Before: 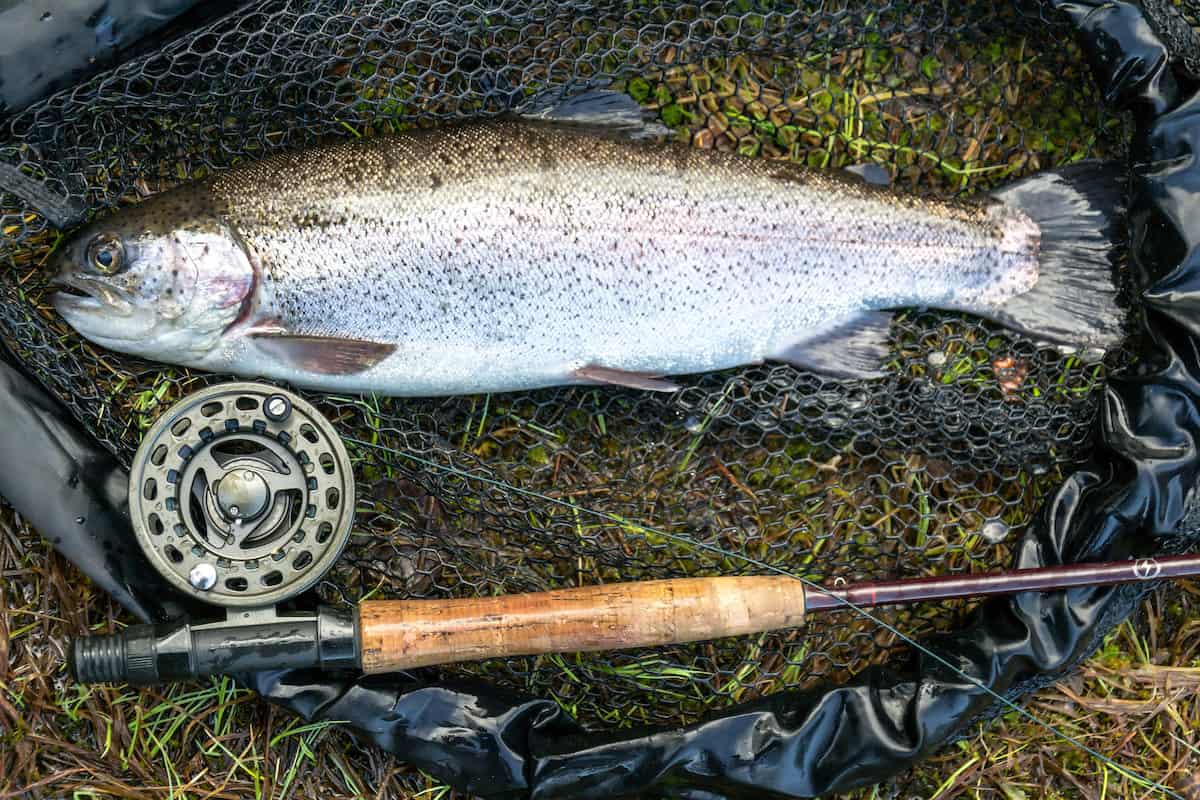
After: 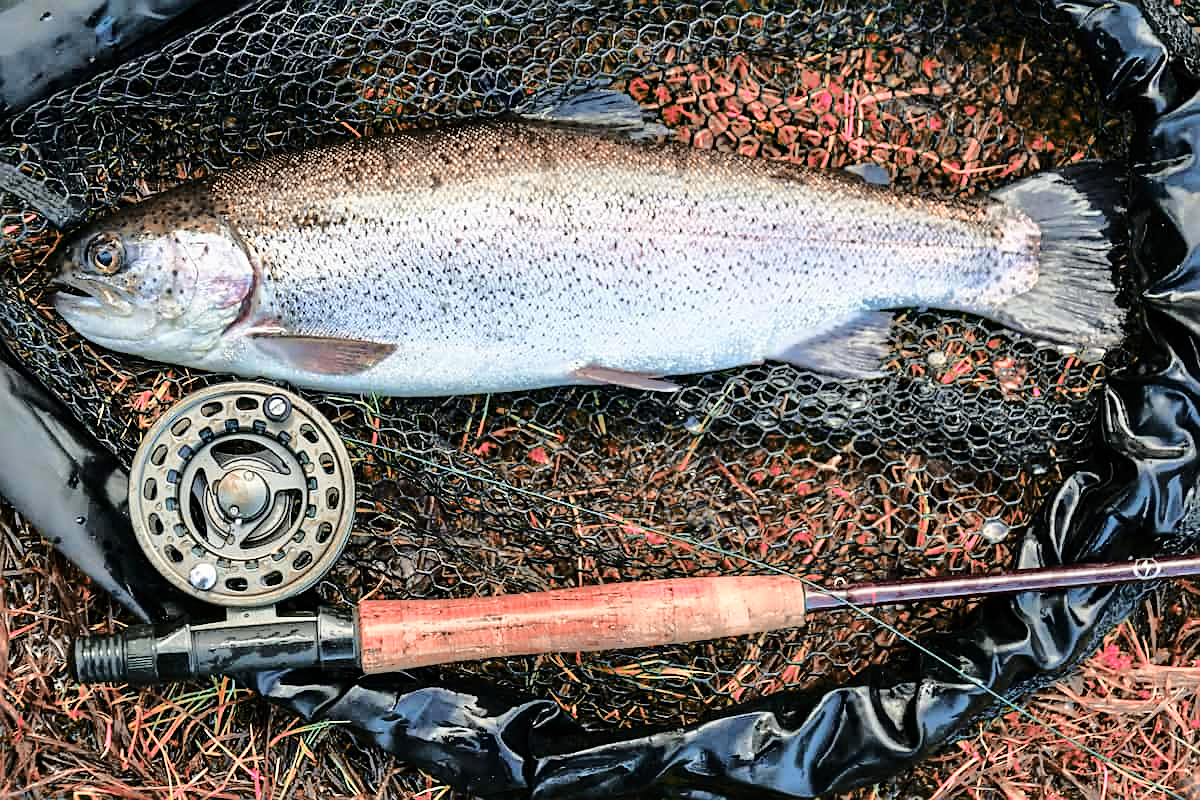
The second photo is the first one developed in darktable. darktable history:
tone curve: curves: ch0 [(0, 0) (0.104, 0.061) (0.239, 0.201) (0.327, 0.317) (0.401, 0.443) (0.489, 0.566) (0.65, 0.68) (0.832, 0.858) (1, 0.977)]; ch1 [(0, 0) (0.161, 0.092) (0.35, 0.33) (0.379, 0.401) (0.447, 0.476) (0.495, 0.499) (0.515, 0.518) (0.534, 0.557) (0.602, 0.625) (0.712, 0.706) (1, 1)]; ch2 [(0, 0) (0.359, 0.372) (0.437, 0.437) (0.502, 0.501) (0.55, 0.534) (0.592, 0.601) (0.647, 0.64) (1, 1)], color space Lab, linked channels, preserve colors none
color zones: curves: ch2 [(0, 0.5) (0.084, 0.497) (0.323, 0.335) (0.4, 0.497) (1, 0.5)], mix 101.99%
tone equalizer: -8 EV 0.005 EV, -7 EV -0.007 EV, -6 EV 0.03 EV, -5 EV 0.052 EV, -4 EV 0.266 EV, -3 EV 0.659 EV, -2 EV 0.565 EV, -1 EV 0.205 EV, +0 EV 0.041 EV
sharpen: on, module defaults
